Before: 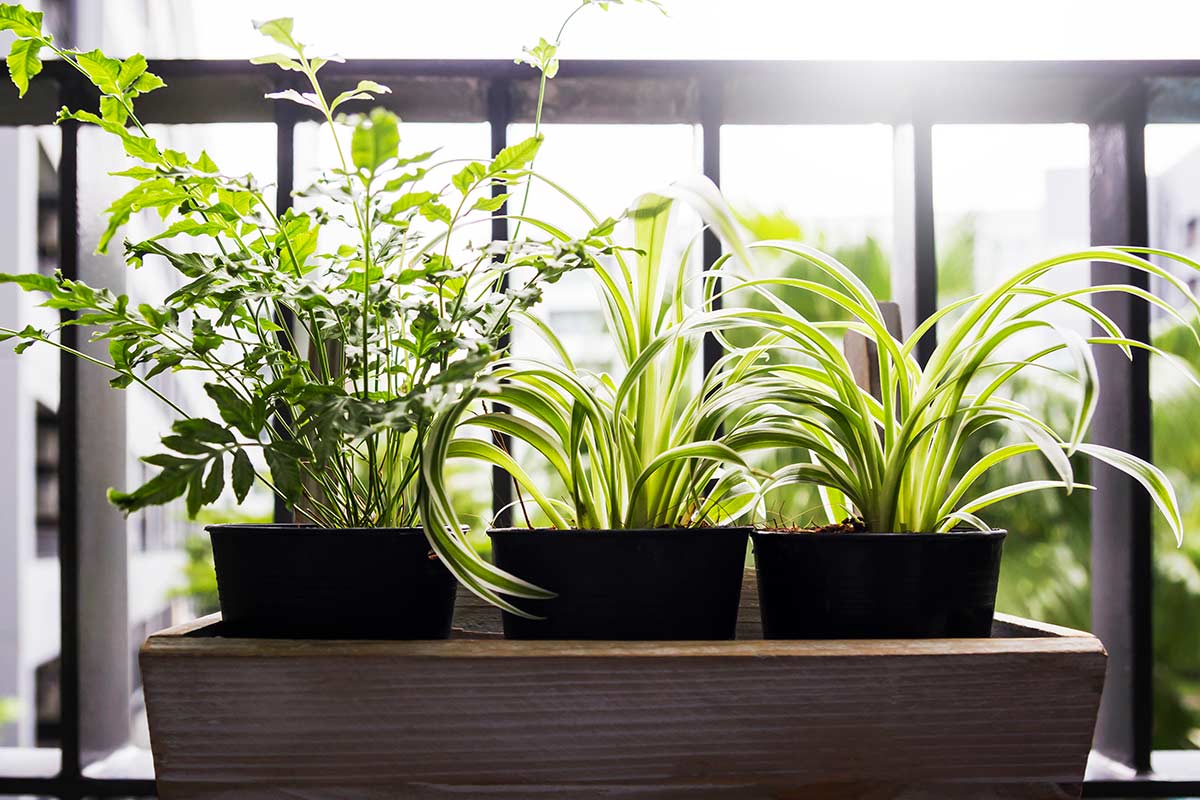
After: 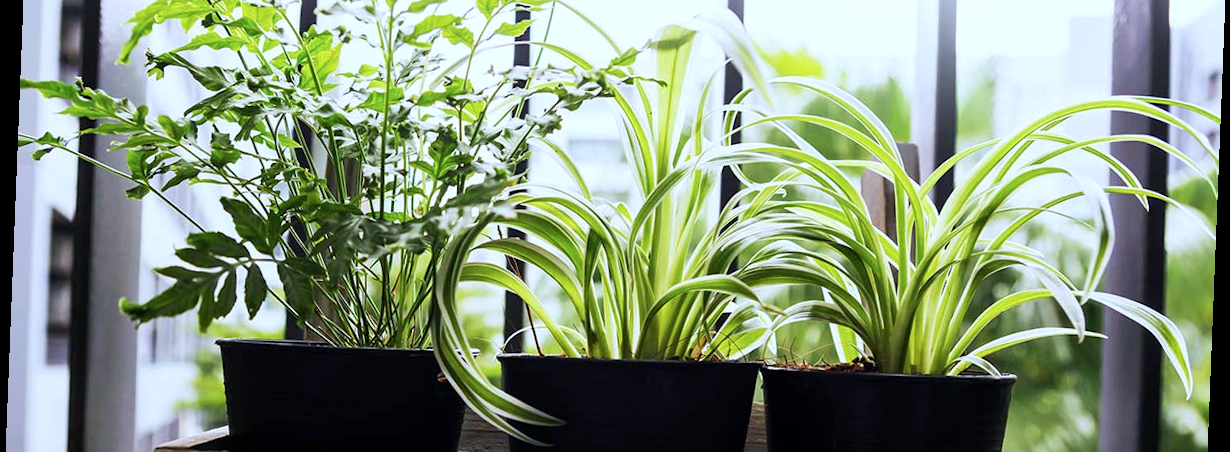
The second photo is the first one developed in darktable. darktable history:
rotate and perspective: rotation 2.27°, automatic cropping off
crop and rotate: top 23.043%, bottom 23.437%
color calibration: x 0.37, y 0.377, temperature 4289.93 K
